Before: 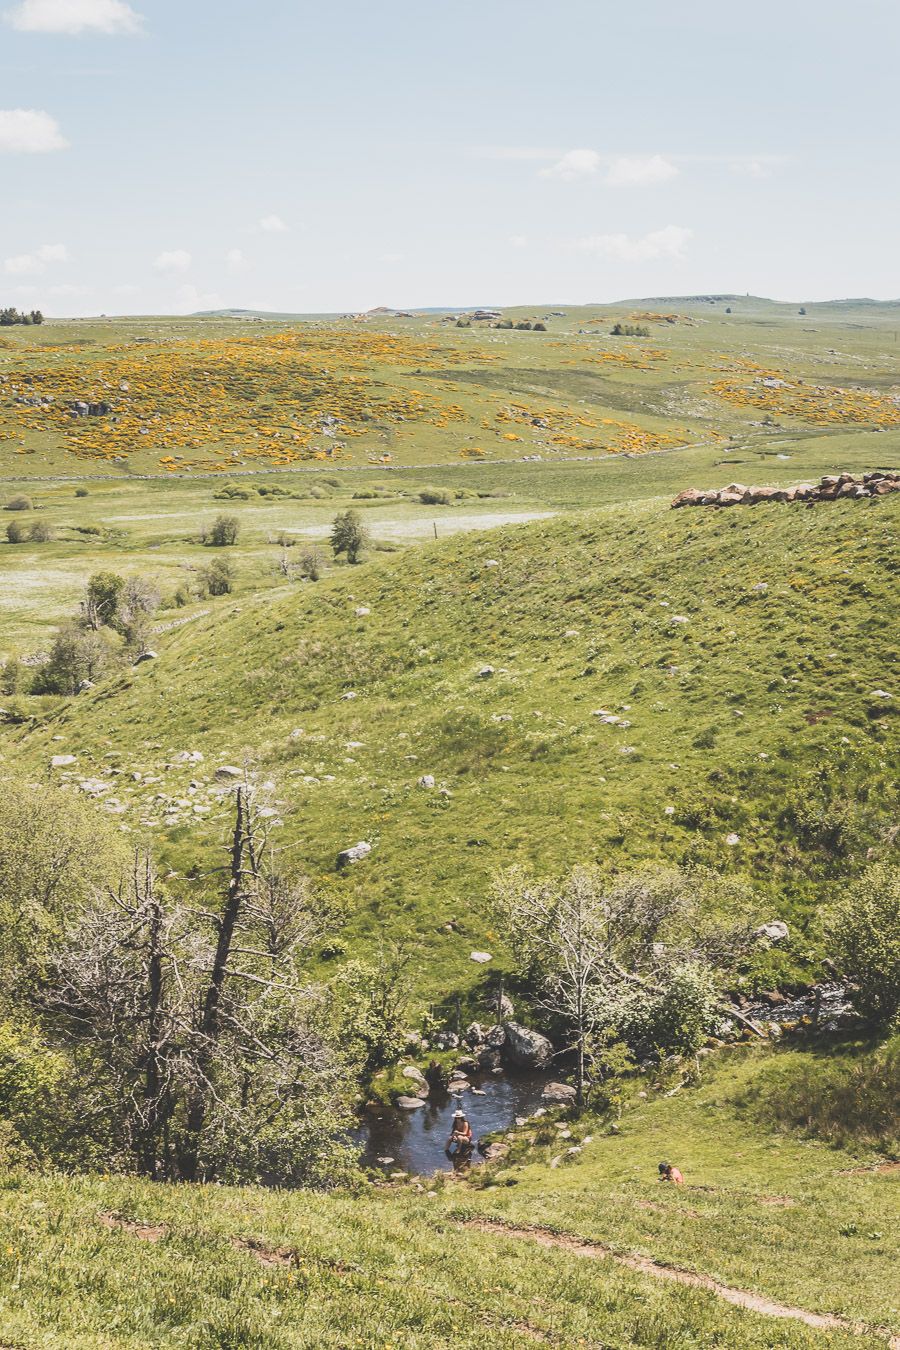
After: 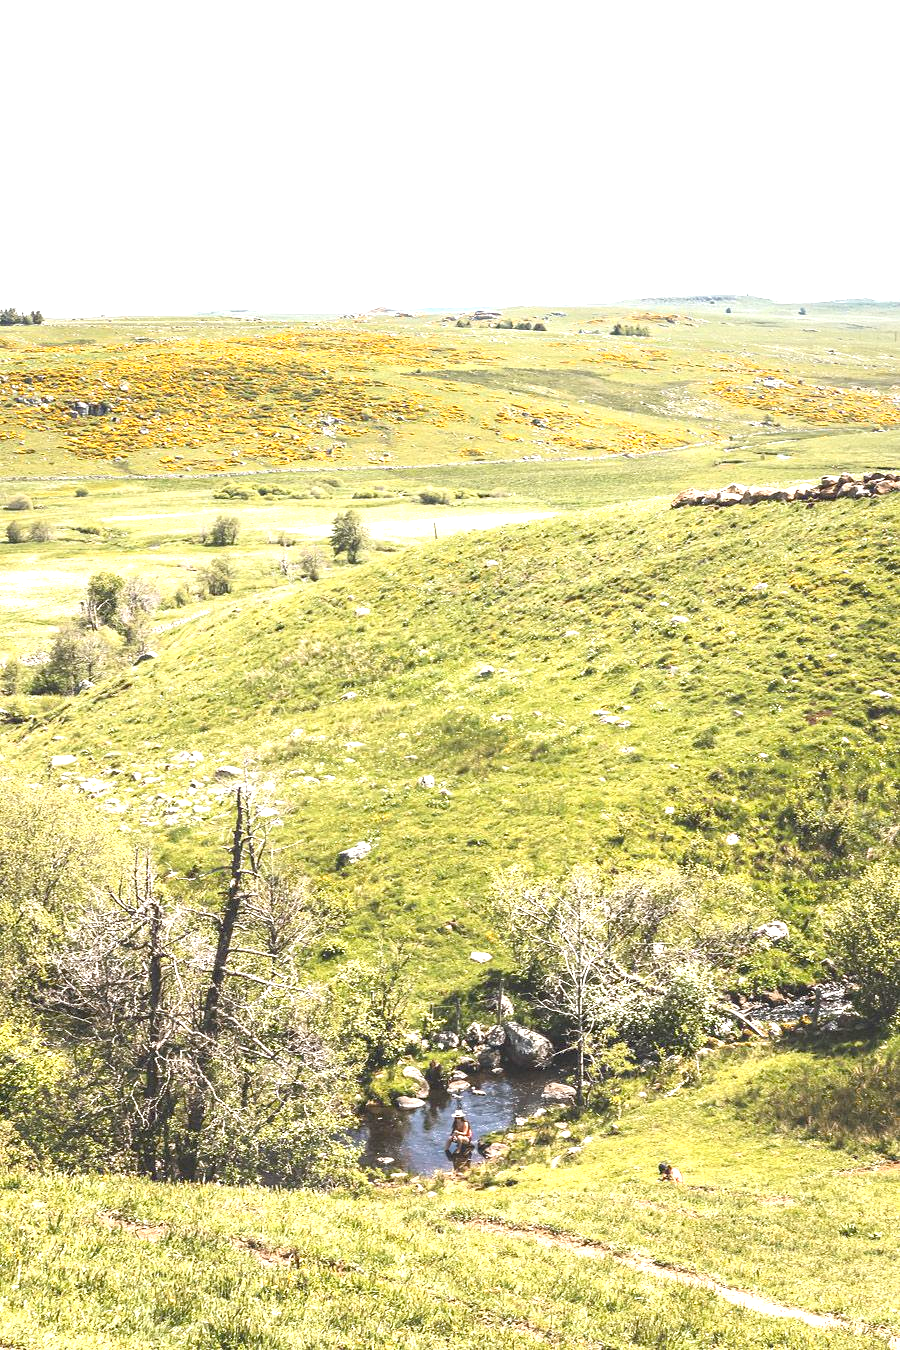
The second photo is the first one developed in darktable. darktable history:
exposure: black level correction 0.011, exposure 1.078 EV, compensate exposure bias true, compensate highlight preservation false
